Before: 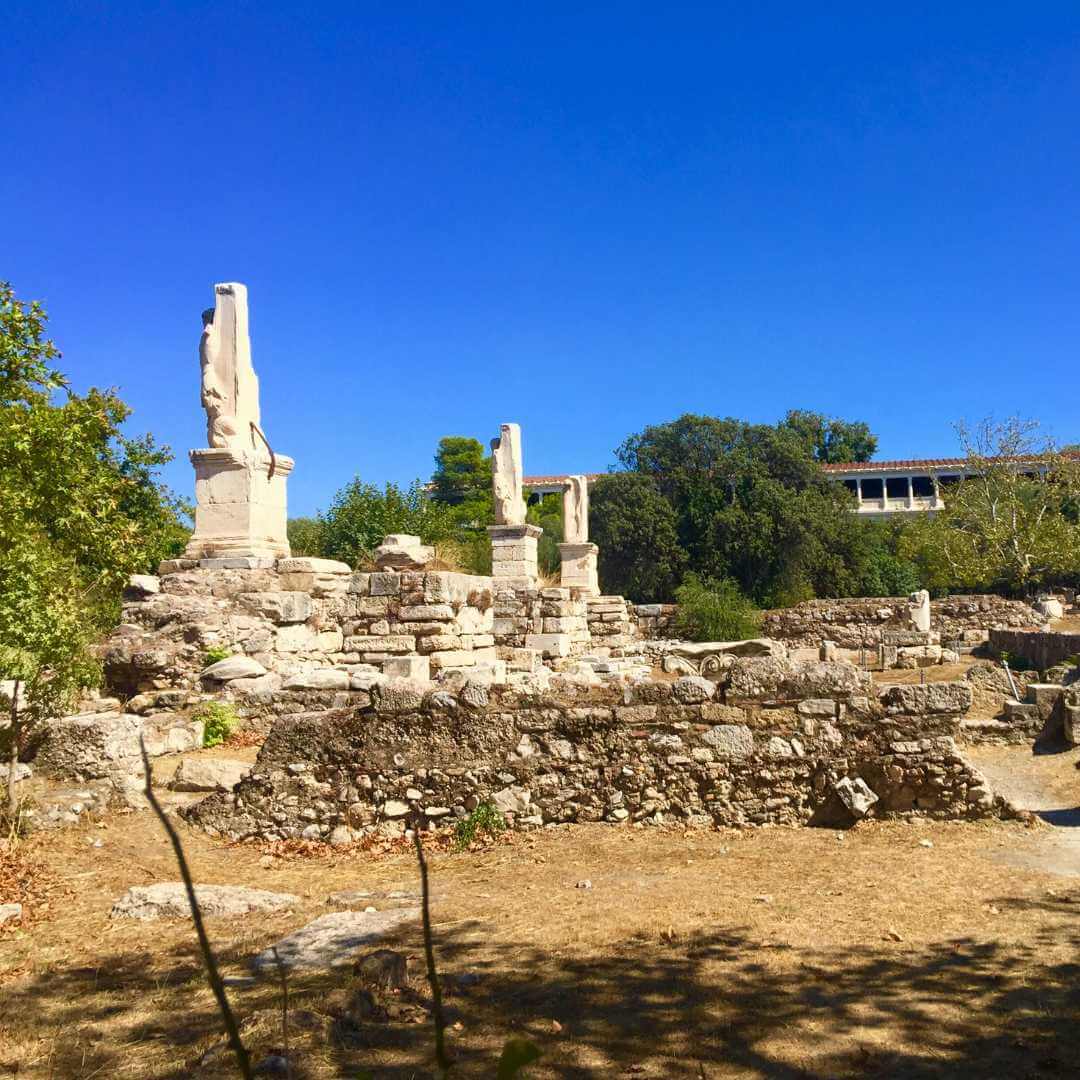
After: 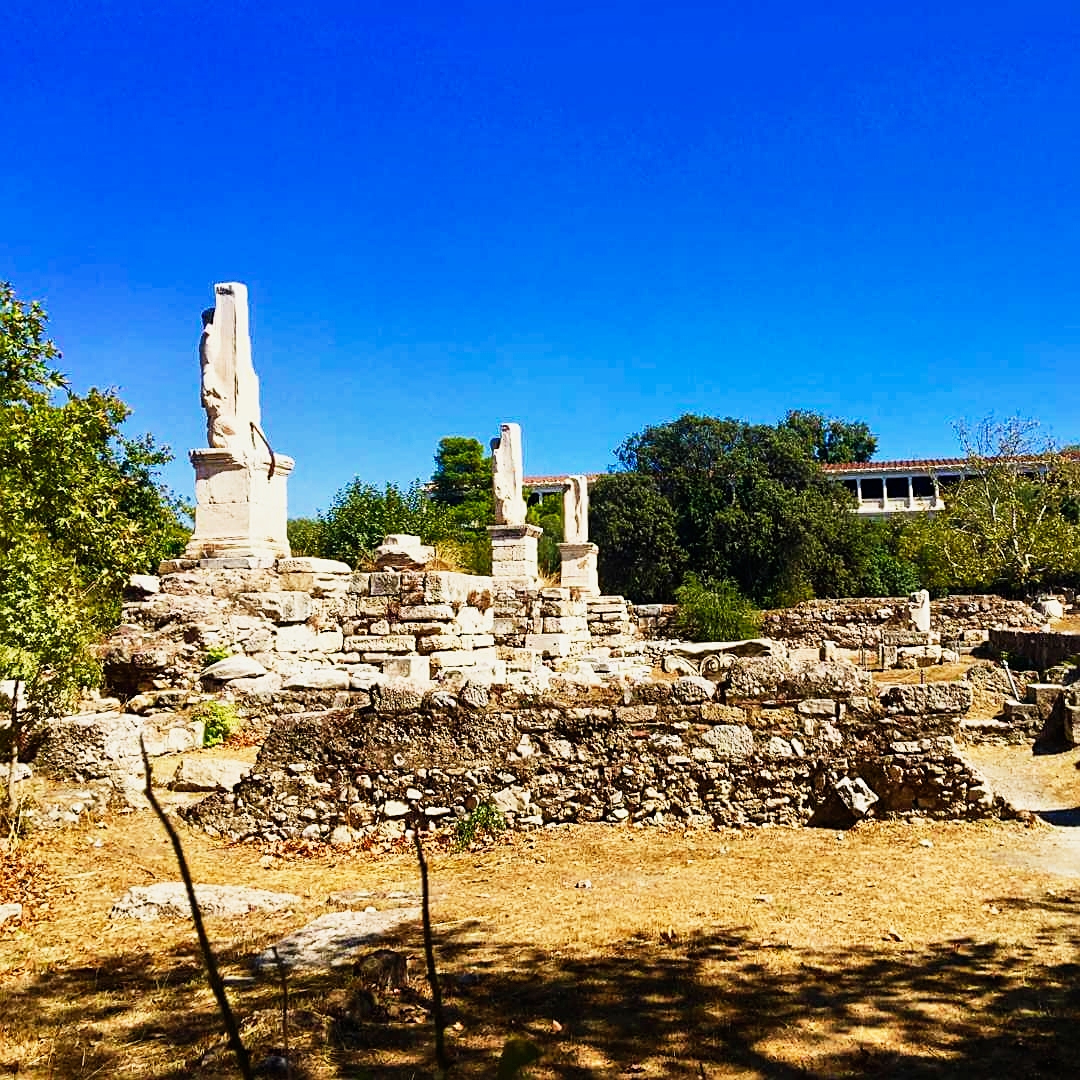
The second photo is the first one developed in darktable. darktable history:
shadows and highlights: low approximation 0.01, soften with gaussian
sharpen: on, module defaults
sigmoid: contrast 1.93, skew 0.29, preserve hue 0%
